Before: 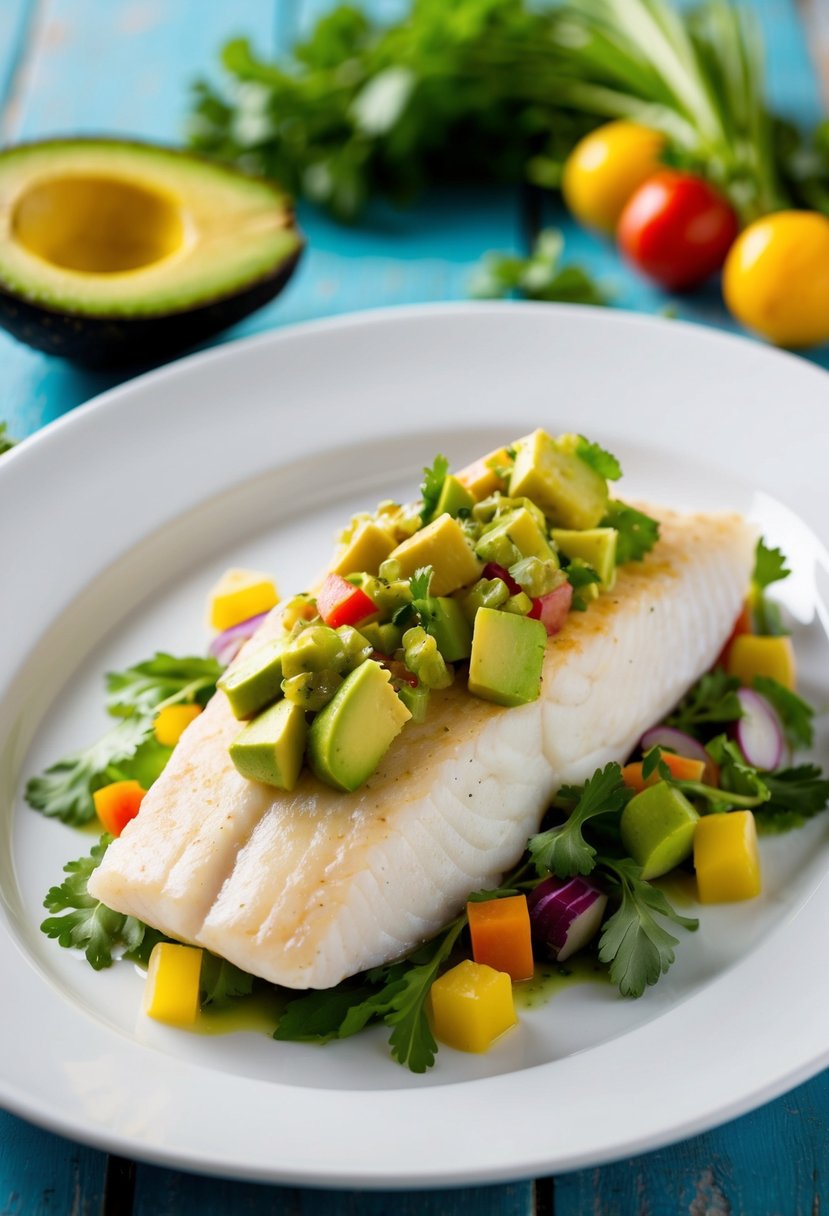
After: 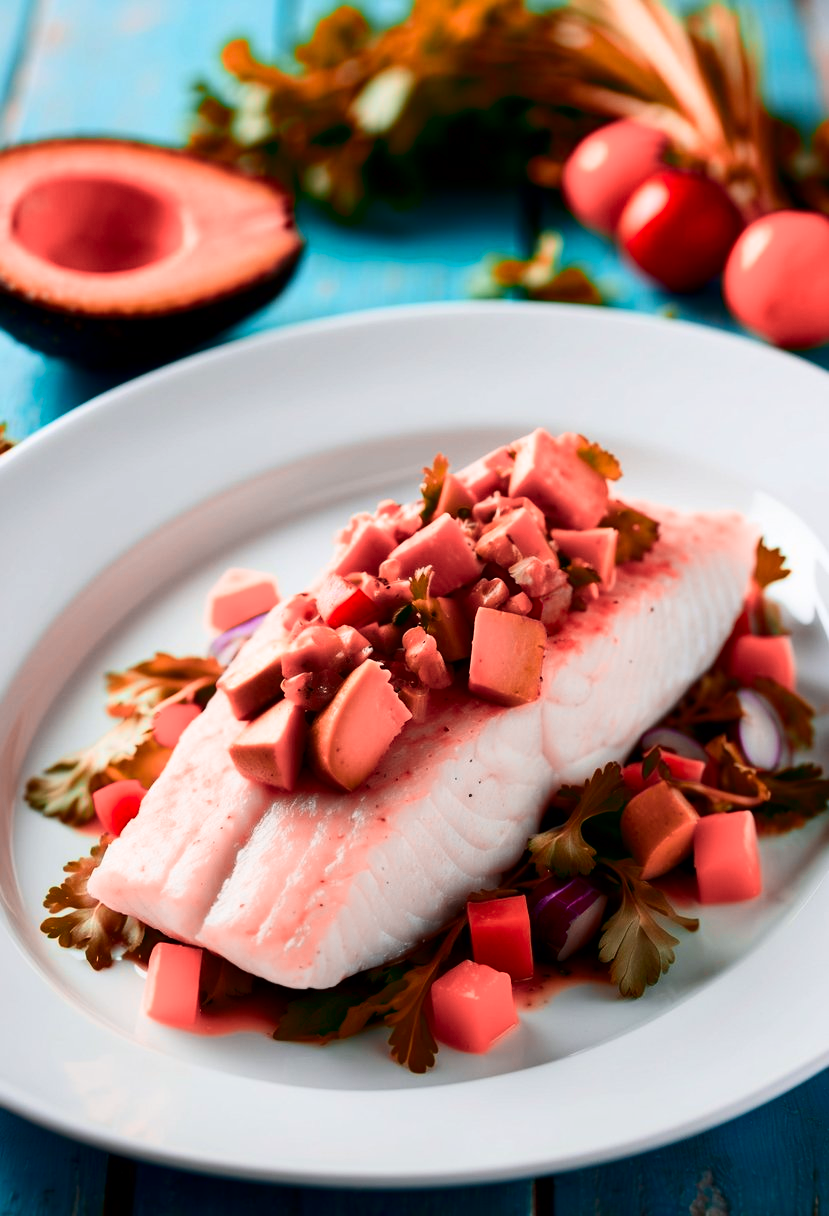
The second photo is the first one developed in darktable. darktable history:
contrast brightness saturation: contrast 0.21, brightness -0.11, saturation 0.21
color zones: curves: ch2 [(0, 0.5) (0.084, 0.497) (0.323, 0.335) (0.4, 0.497) (1, 0.5)], process mode strong
exposure: black level correction 0.001, compensate highlight preservation false
